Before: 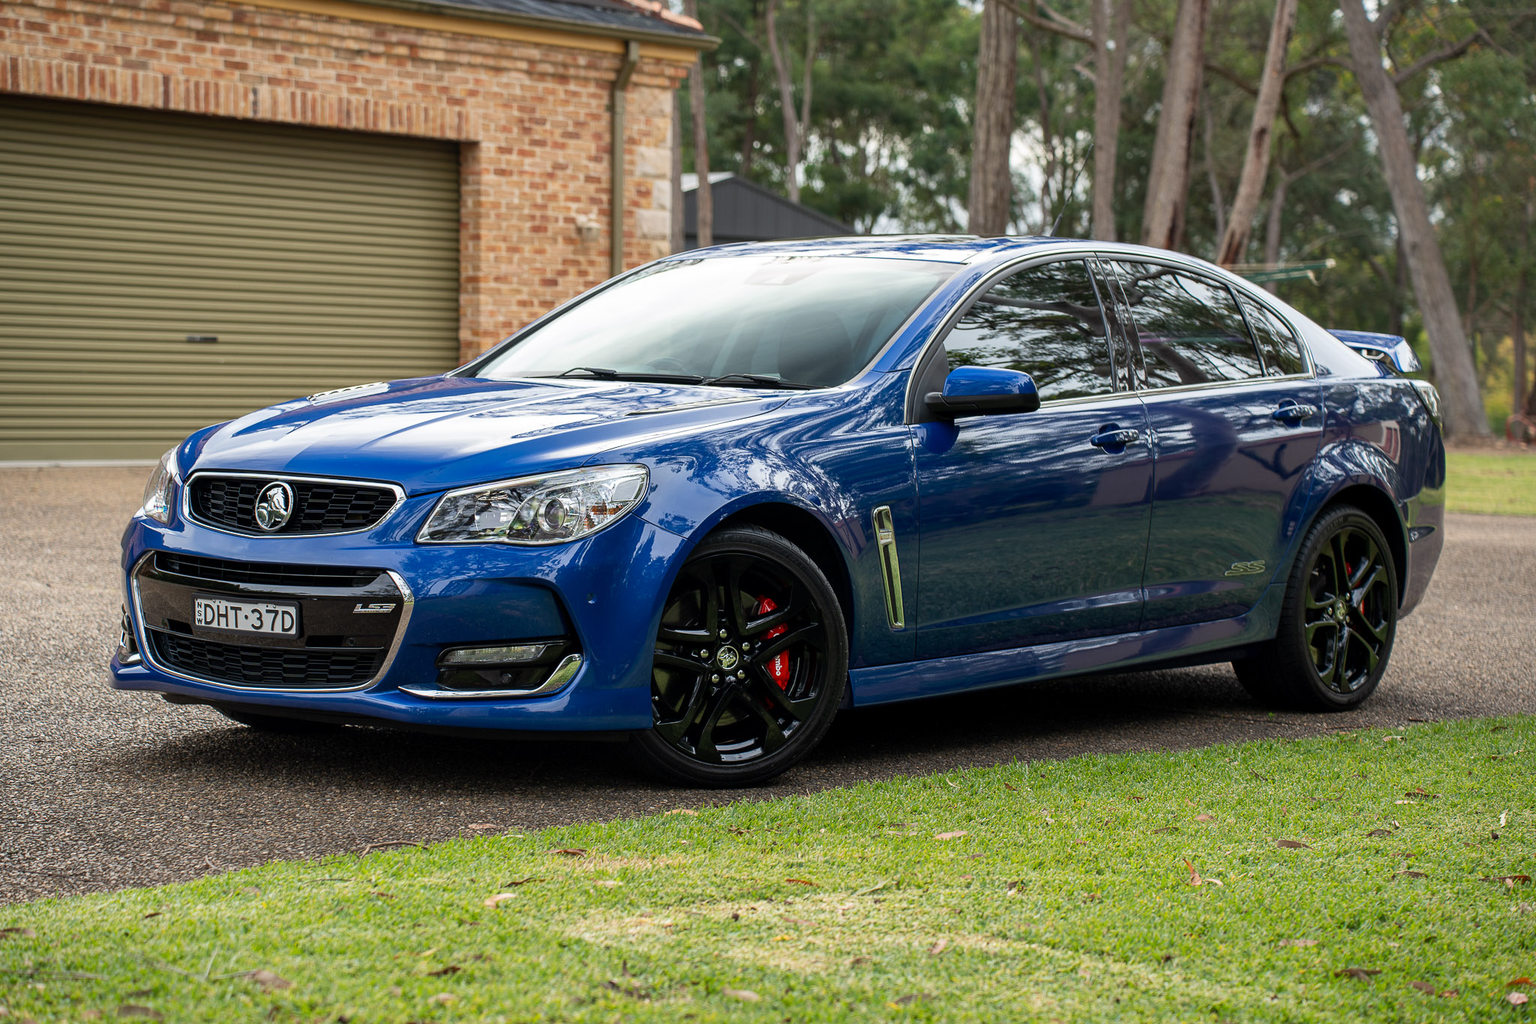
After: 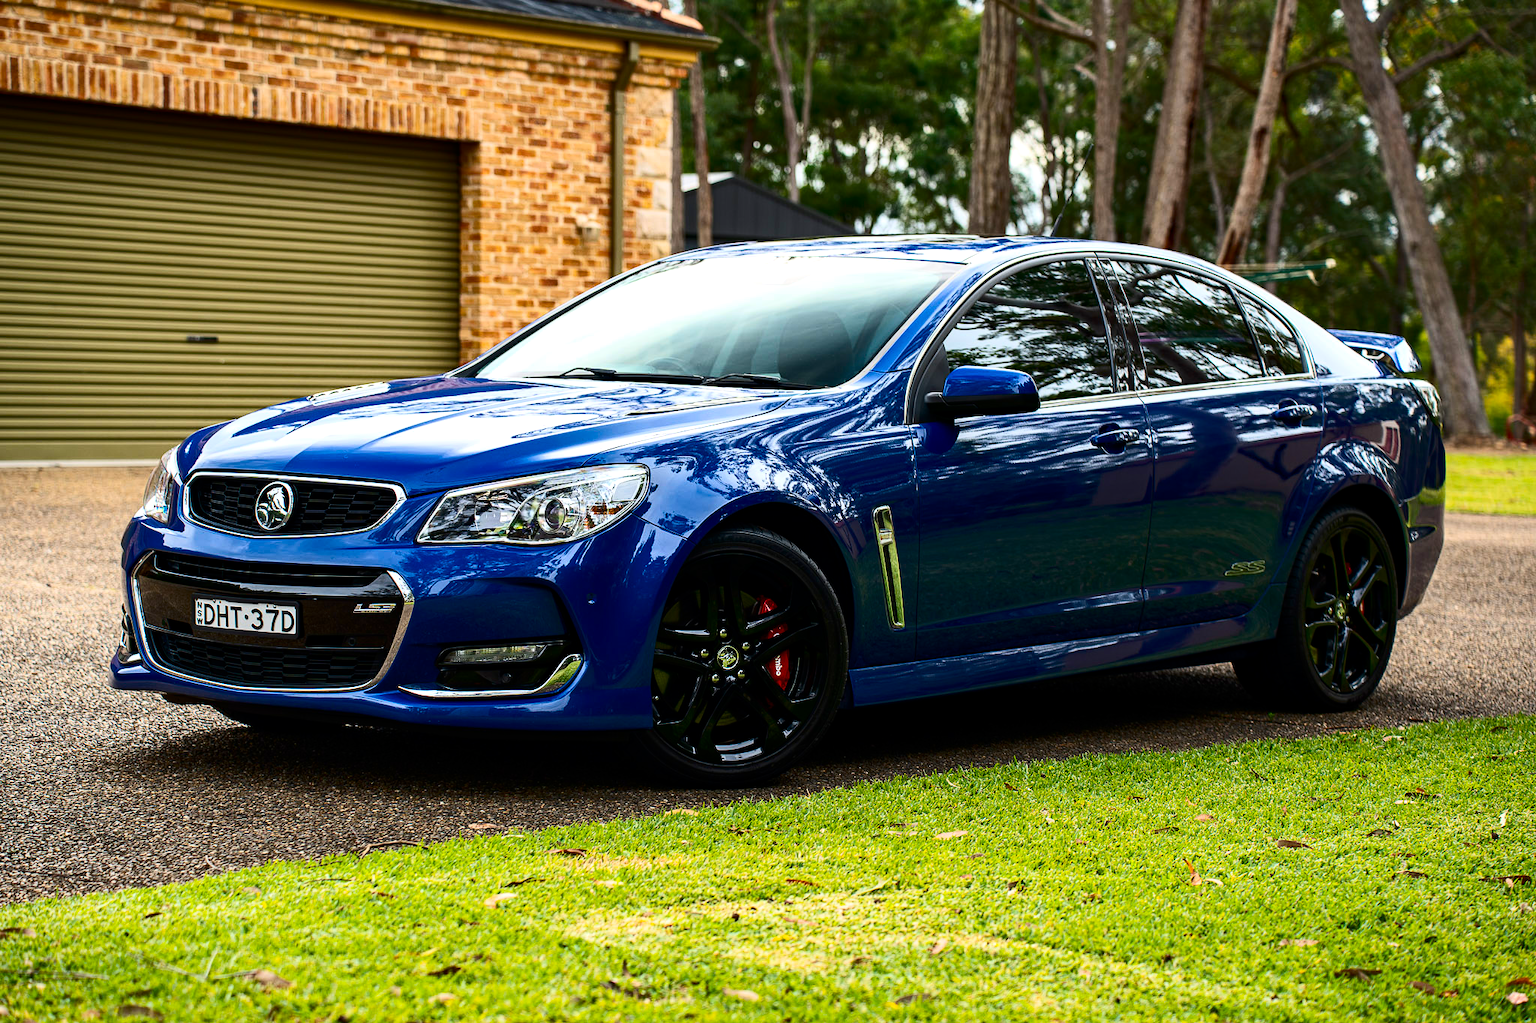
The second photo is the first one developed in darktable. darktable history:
haze removal: compatibility mode true, adaptive false
color balance rgb: shadows lift › chroma 0.771%, shadows lift › hue 115.27°, perceptual saturation grading › global saturation 25.249%, global vibrance 35.33%, contrast 10.196%
contrast brightness saturation: contrast 0.298
